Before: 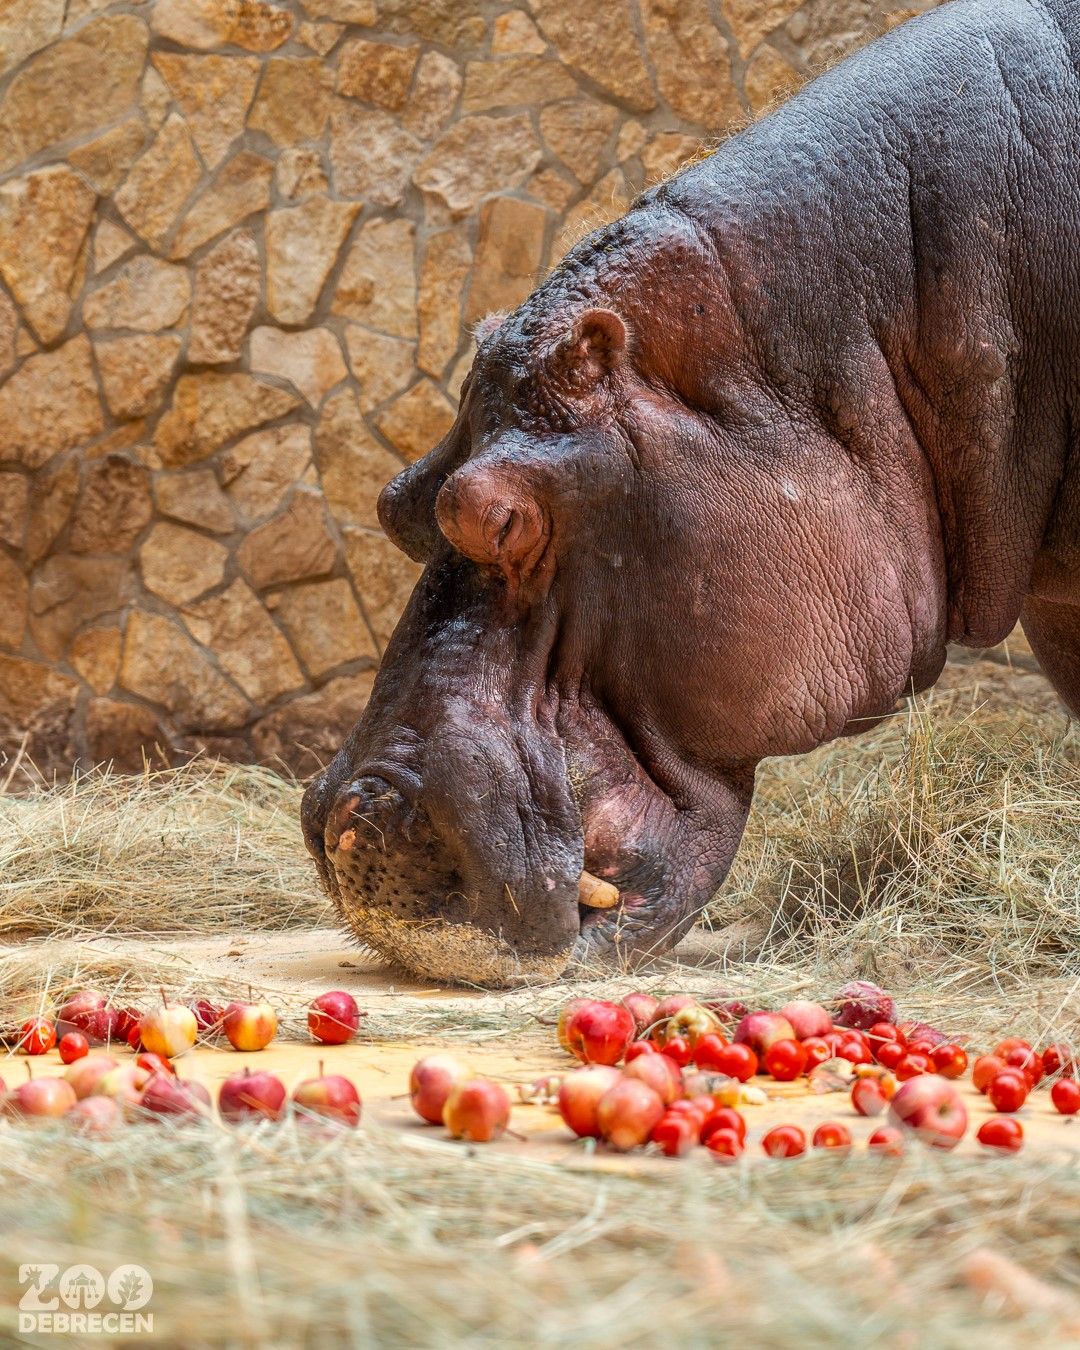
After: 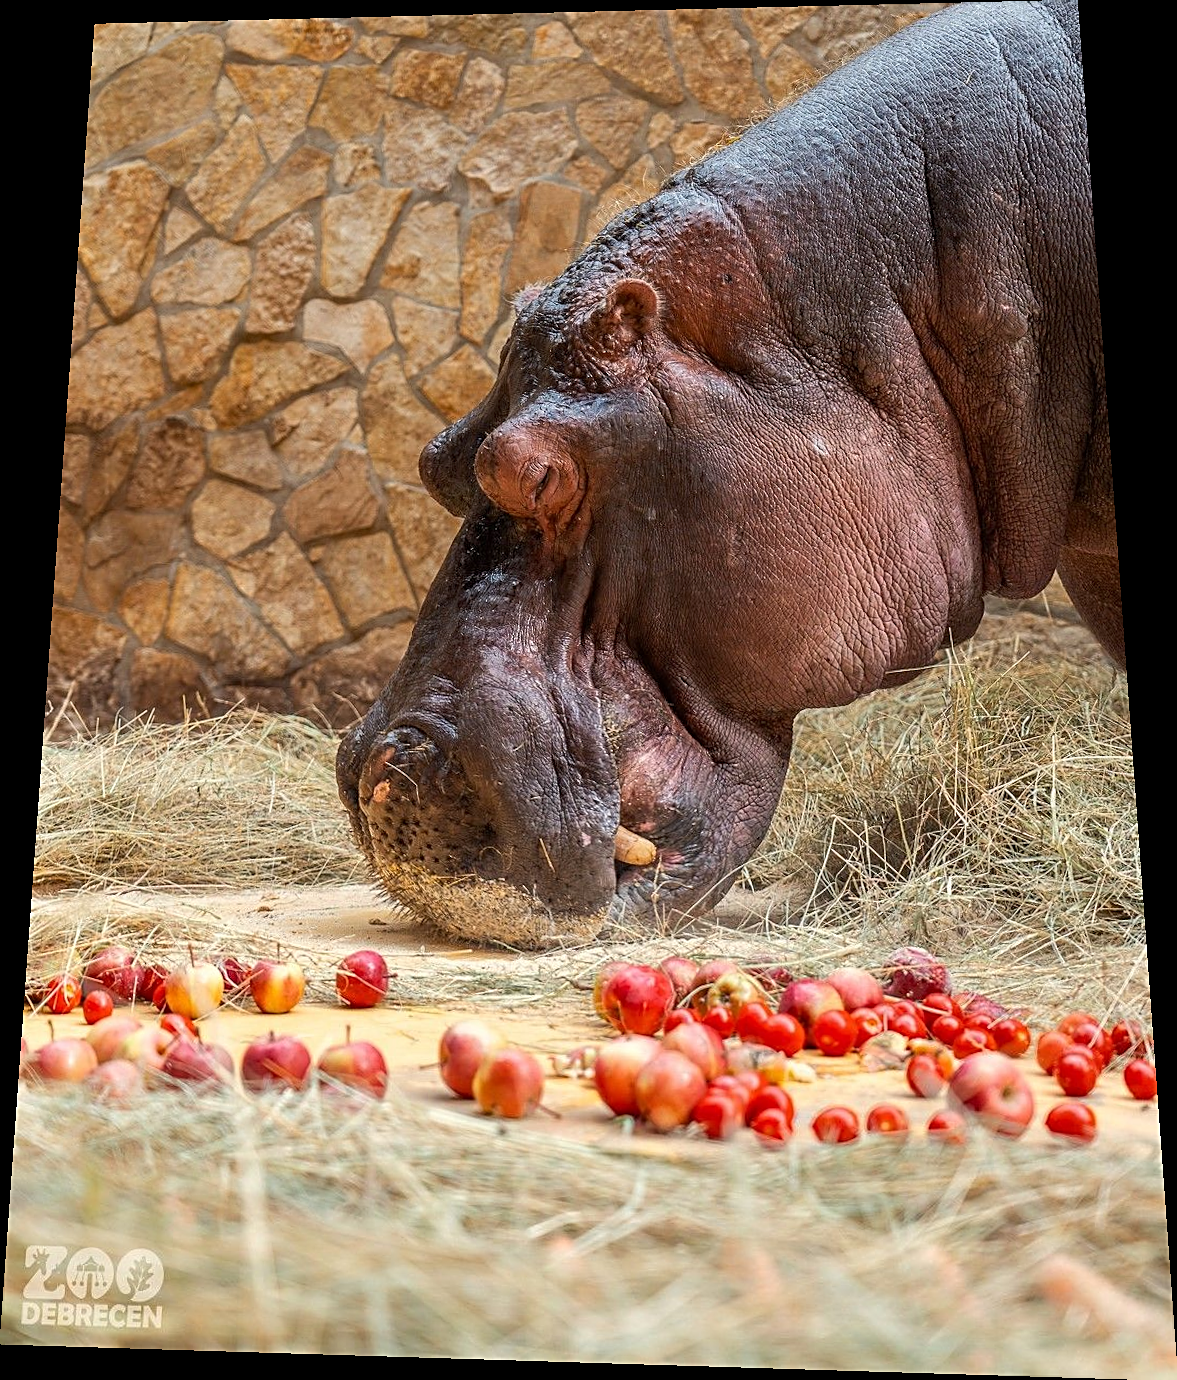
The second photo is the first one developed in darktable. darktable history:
sharpen: on, module defaults
rotate and perspective: rotation 0.128°, lens shift (vertical) -0.181, lens shift (horizontal) -0.044, shear 0.001, automatic cropping off
